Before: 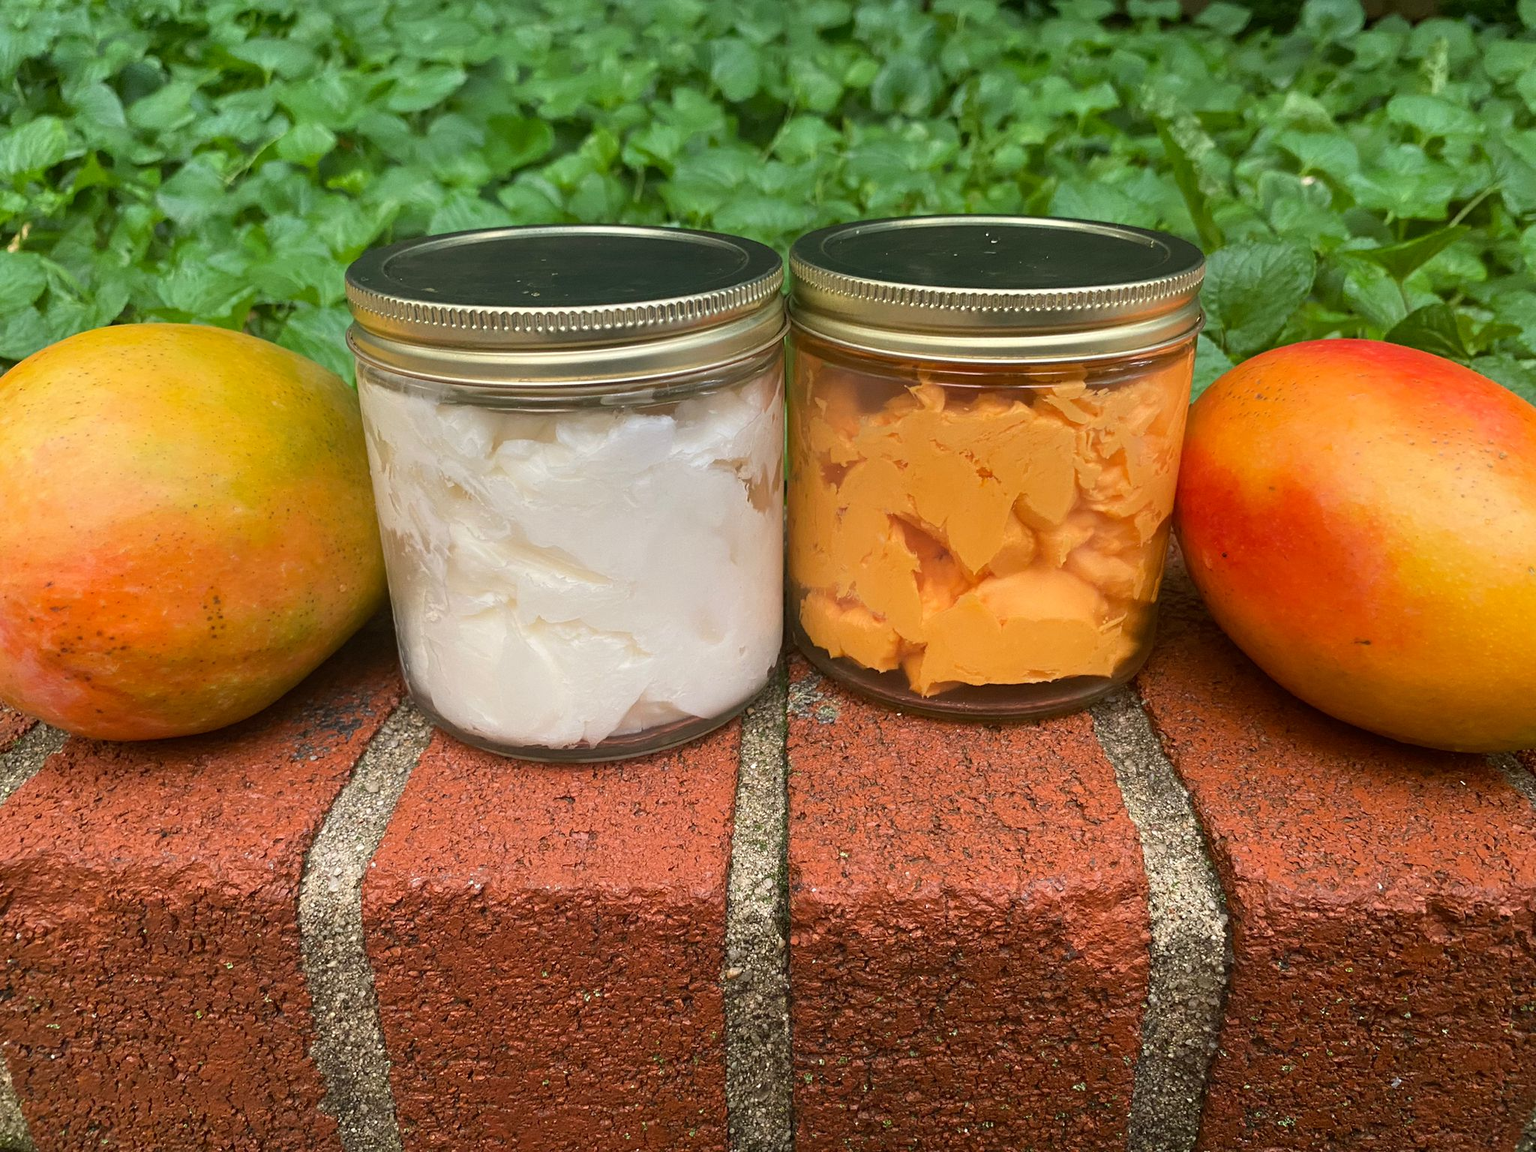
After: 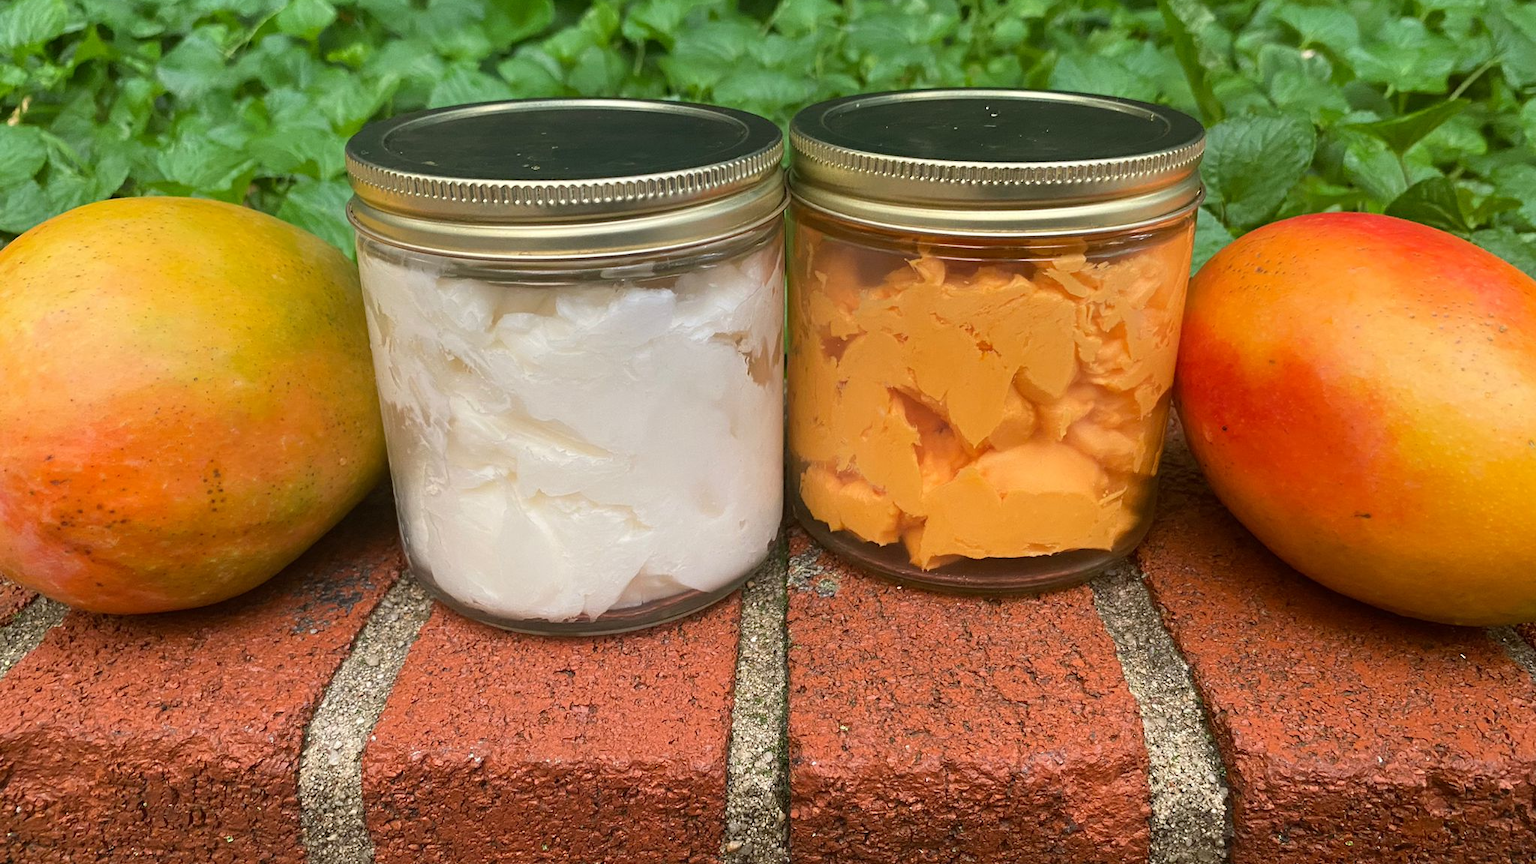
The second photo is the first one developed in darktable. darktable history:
crop: top 11.04%, bottom 13.886%
